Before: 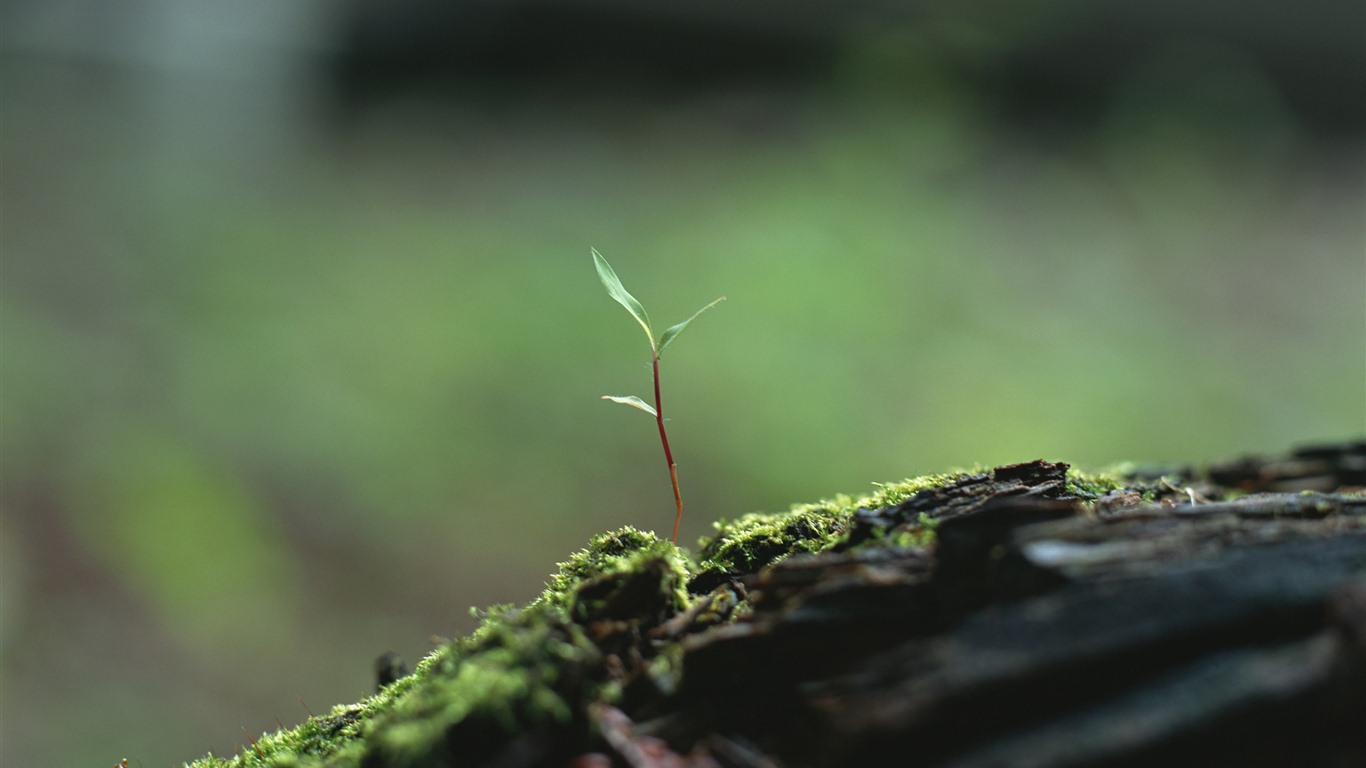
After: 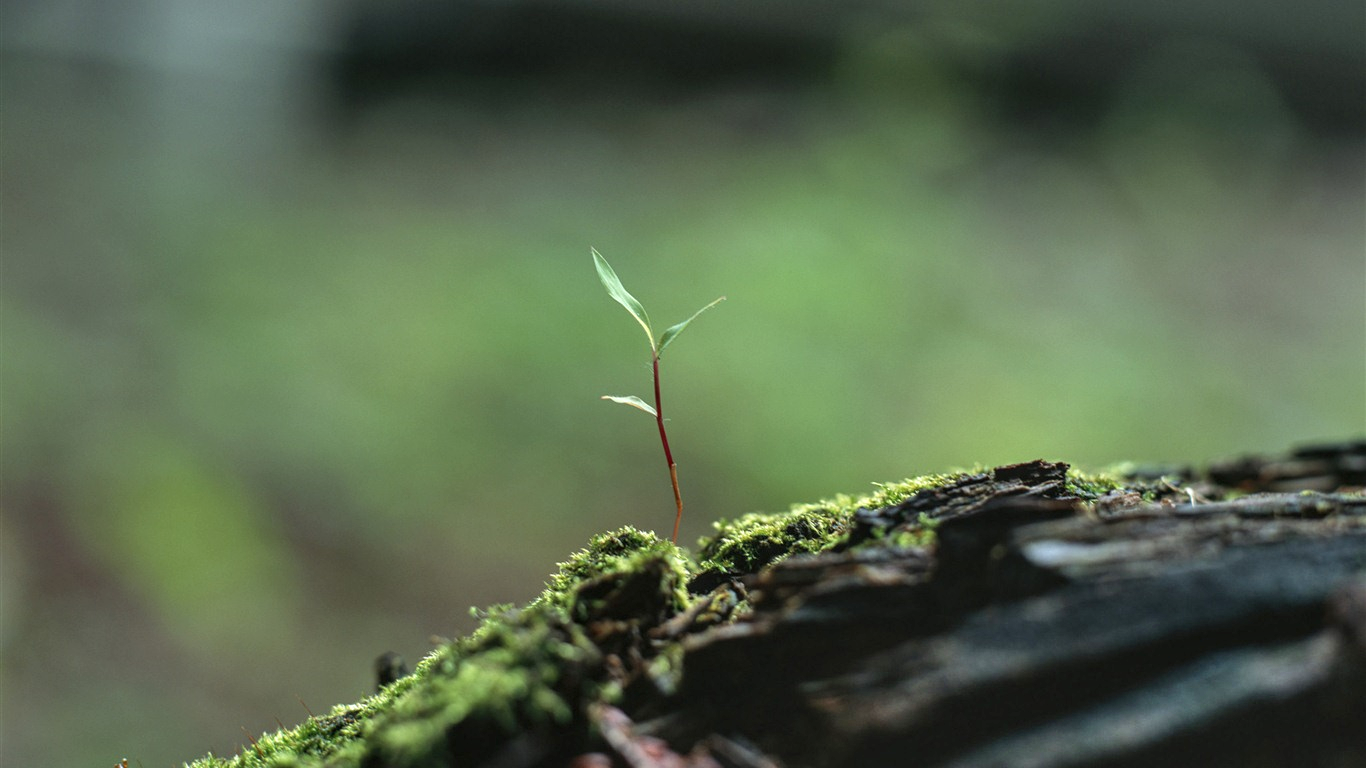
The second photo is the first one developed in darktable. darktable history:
shadows and highlights: white point adjustment 0.1, highlights -70, soften with gaussian
local contrast: on, module defaults
